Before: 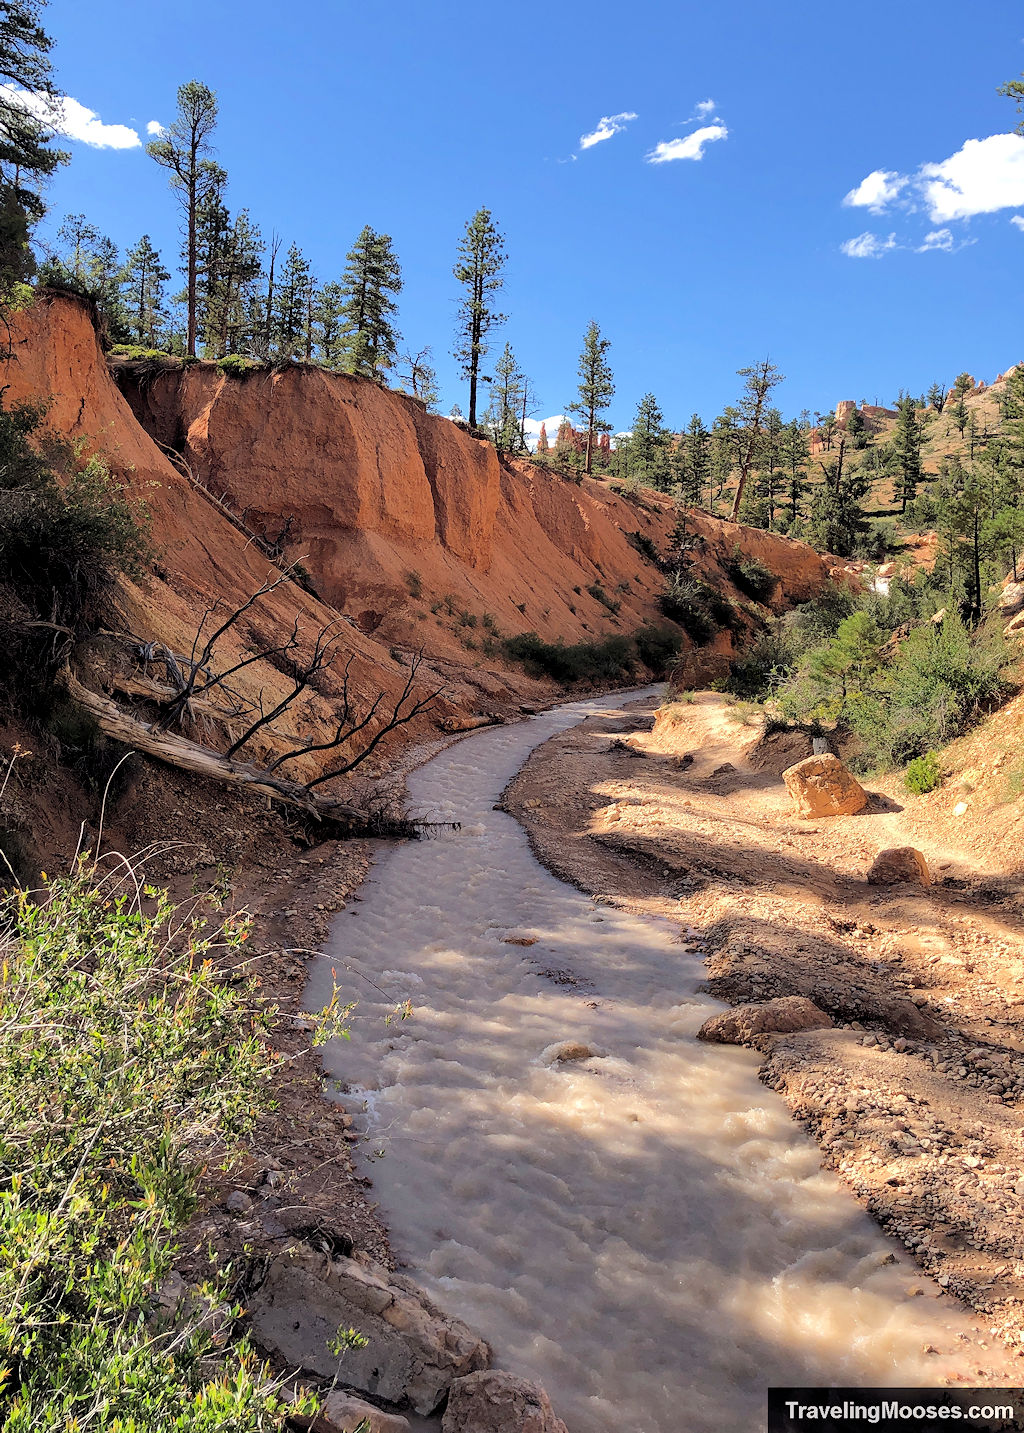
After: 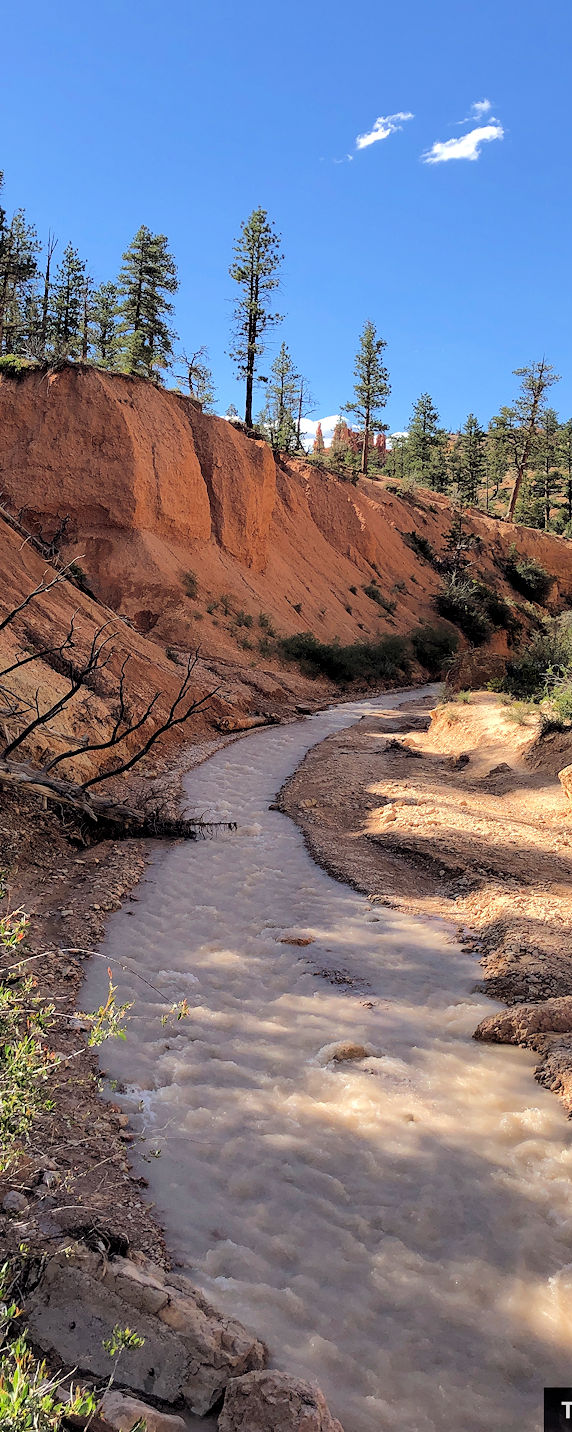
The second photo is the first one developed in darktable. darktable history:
crop: left 21.959%, right 22.103%, bottom 0.011%
